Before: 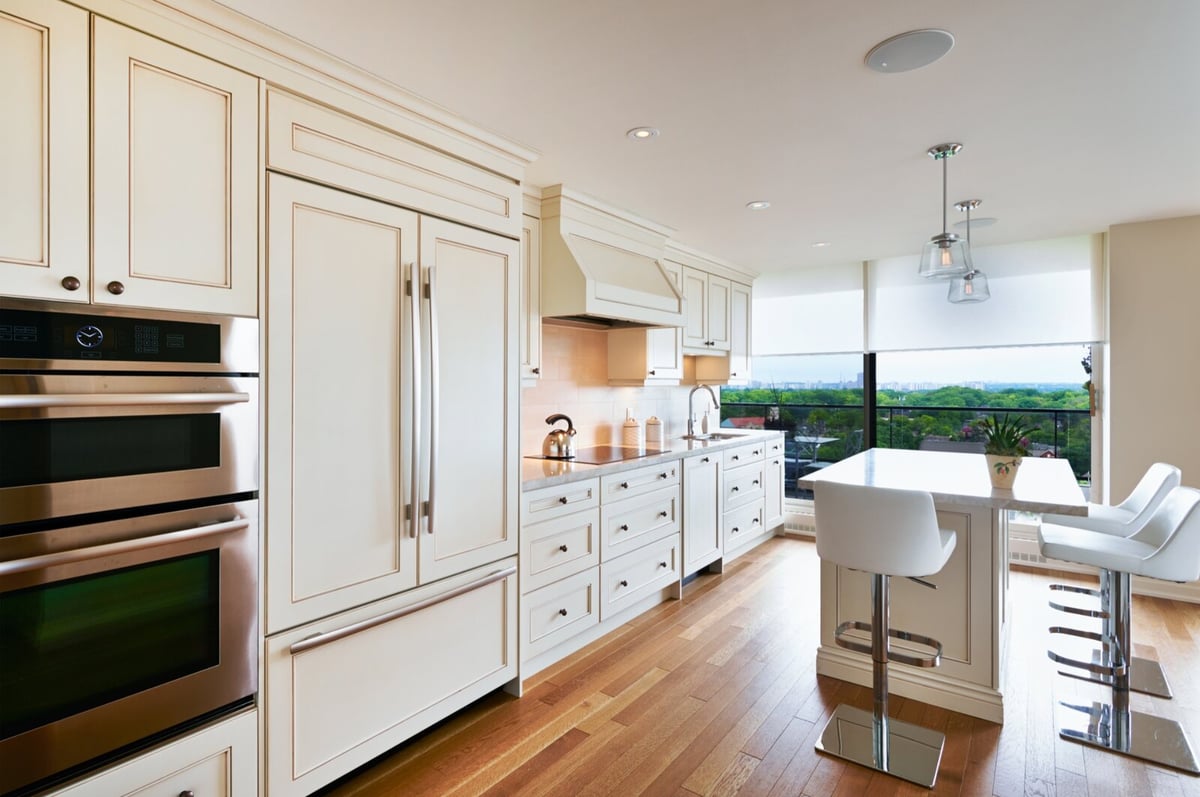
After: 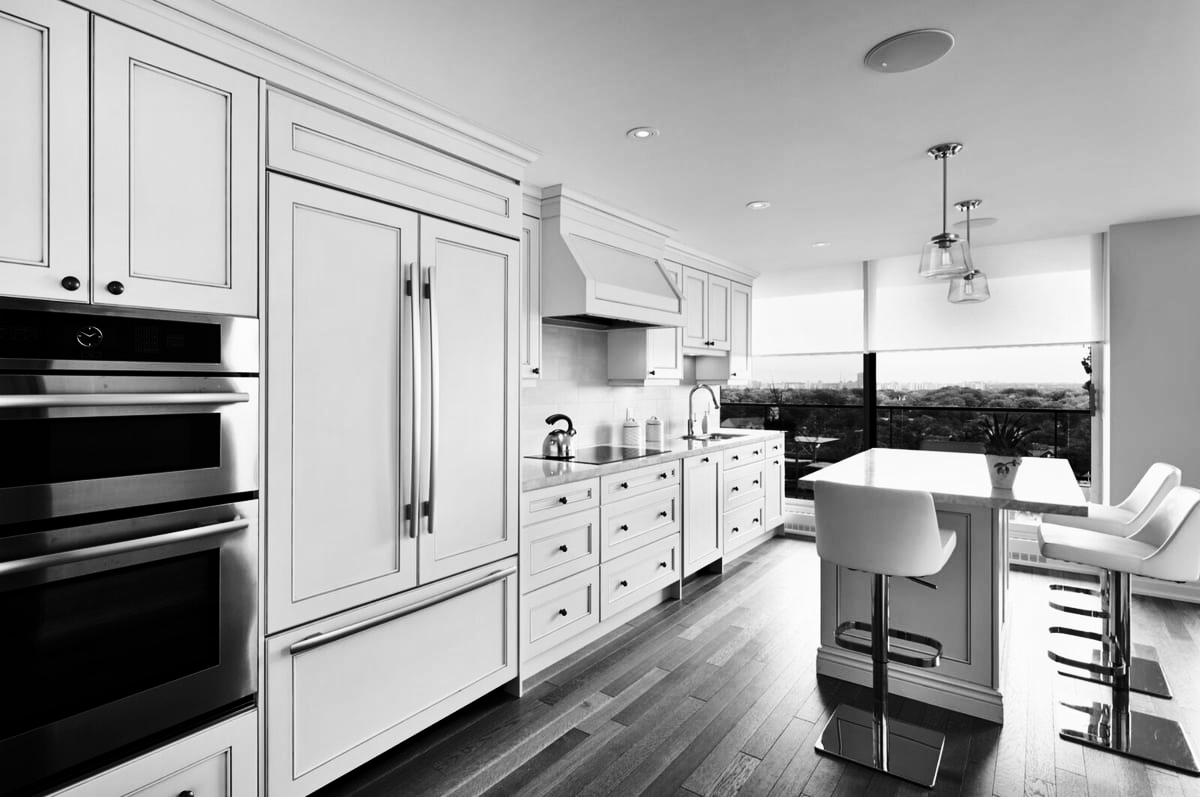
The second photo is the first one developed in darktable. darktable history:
monochrome: size 1
contrast brightness saturation: contrast 0.24, brightness -0.24, saturation 0.14
